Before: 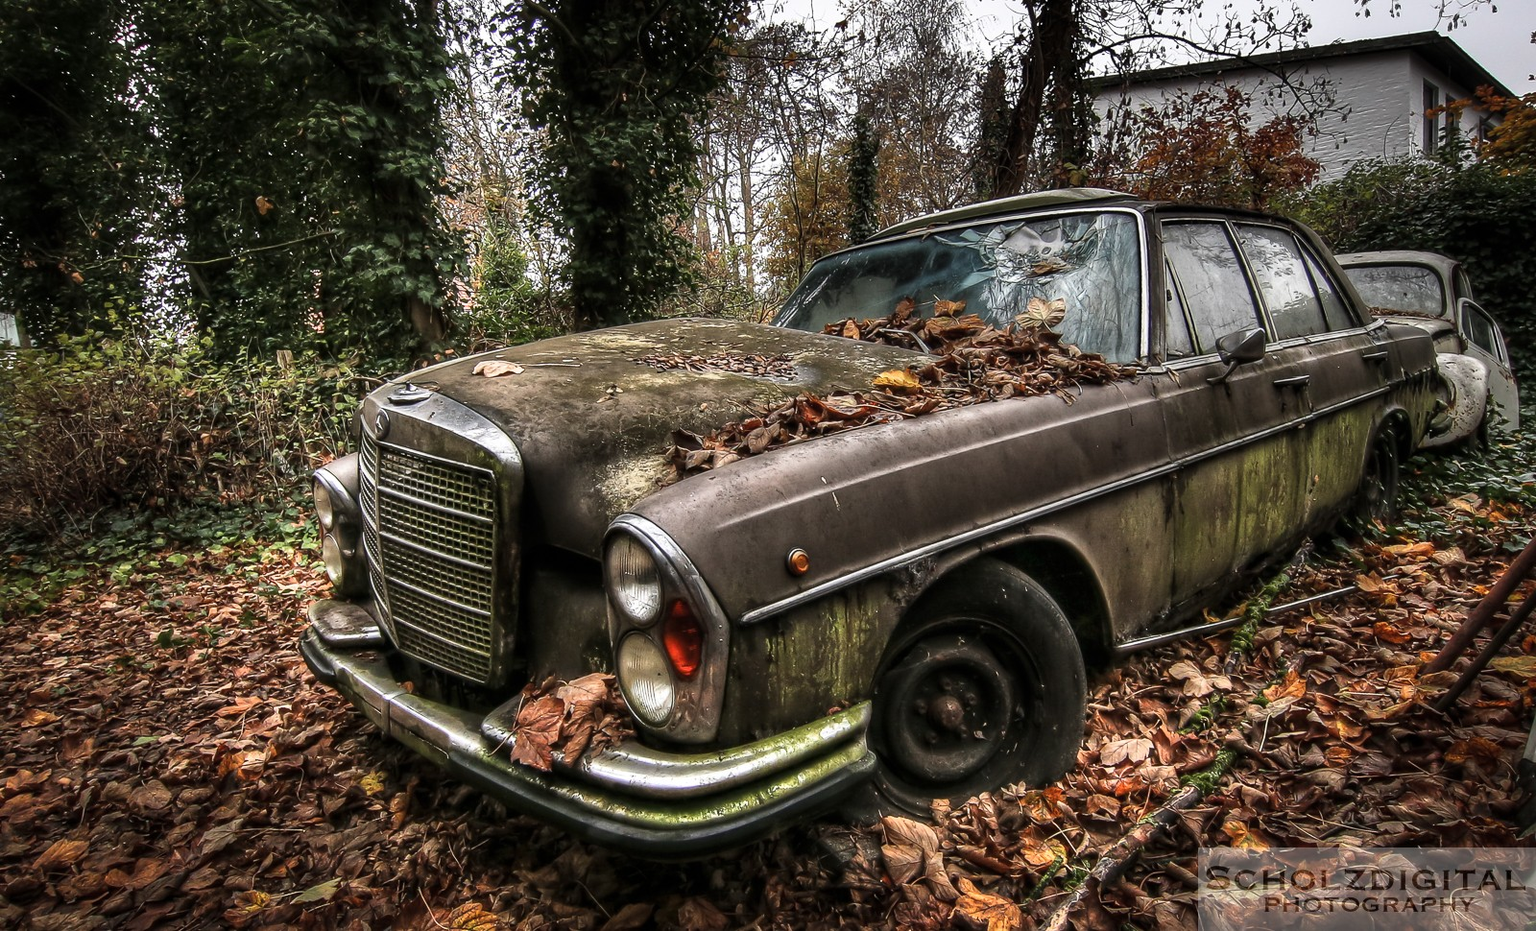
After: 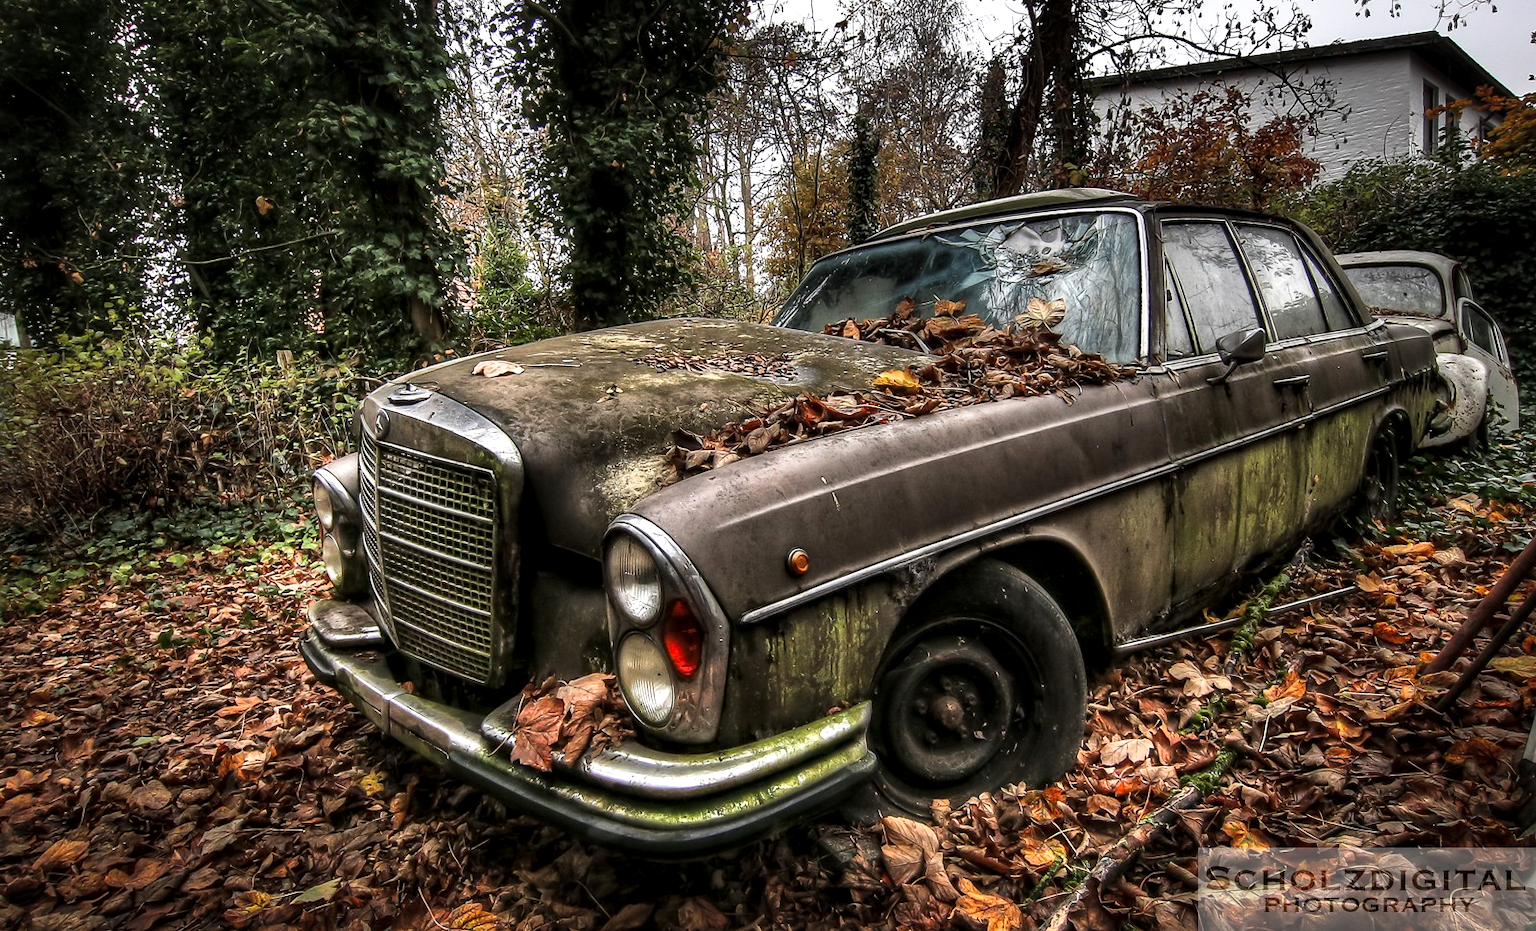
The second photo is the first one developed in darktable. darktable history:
levels: levels [0, 0.48, 0.961]
local contrast: mode bilateral grid, contrast 20, coarseness 50, detail 130%, midtone range 0.2
vibrance: vibrance 50%
